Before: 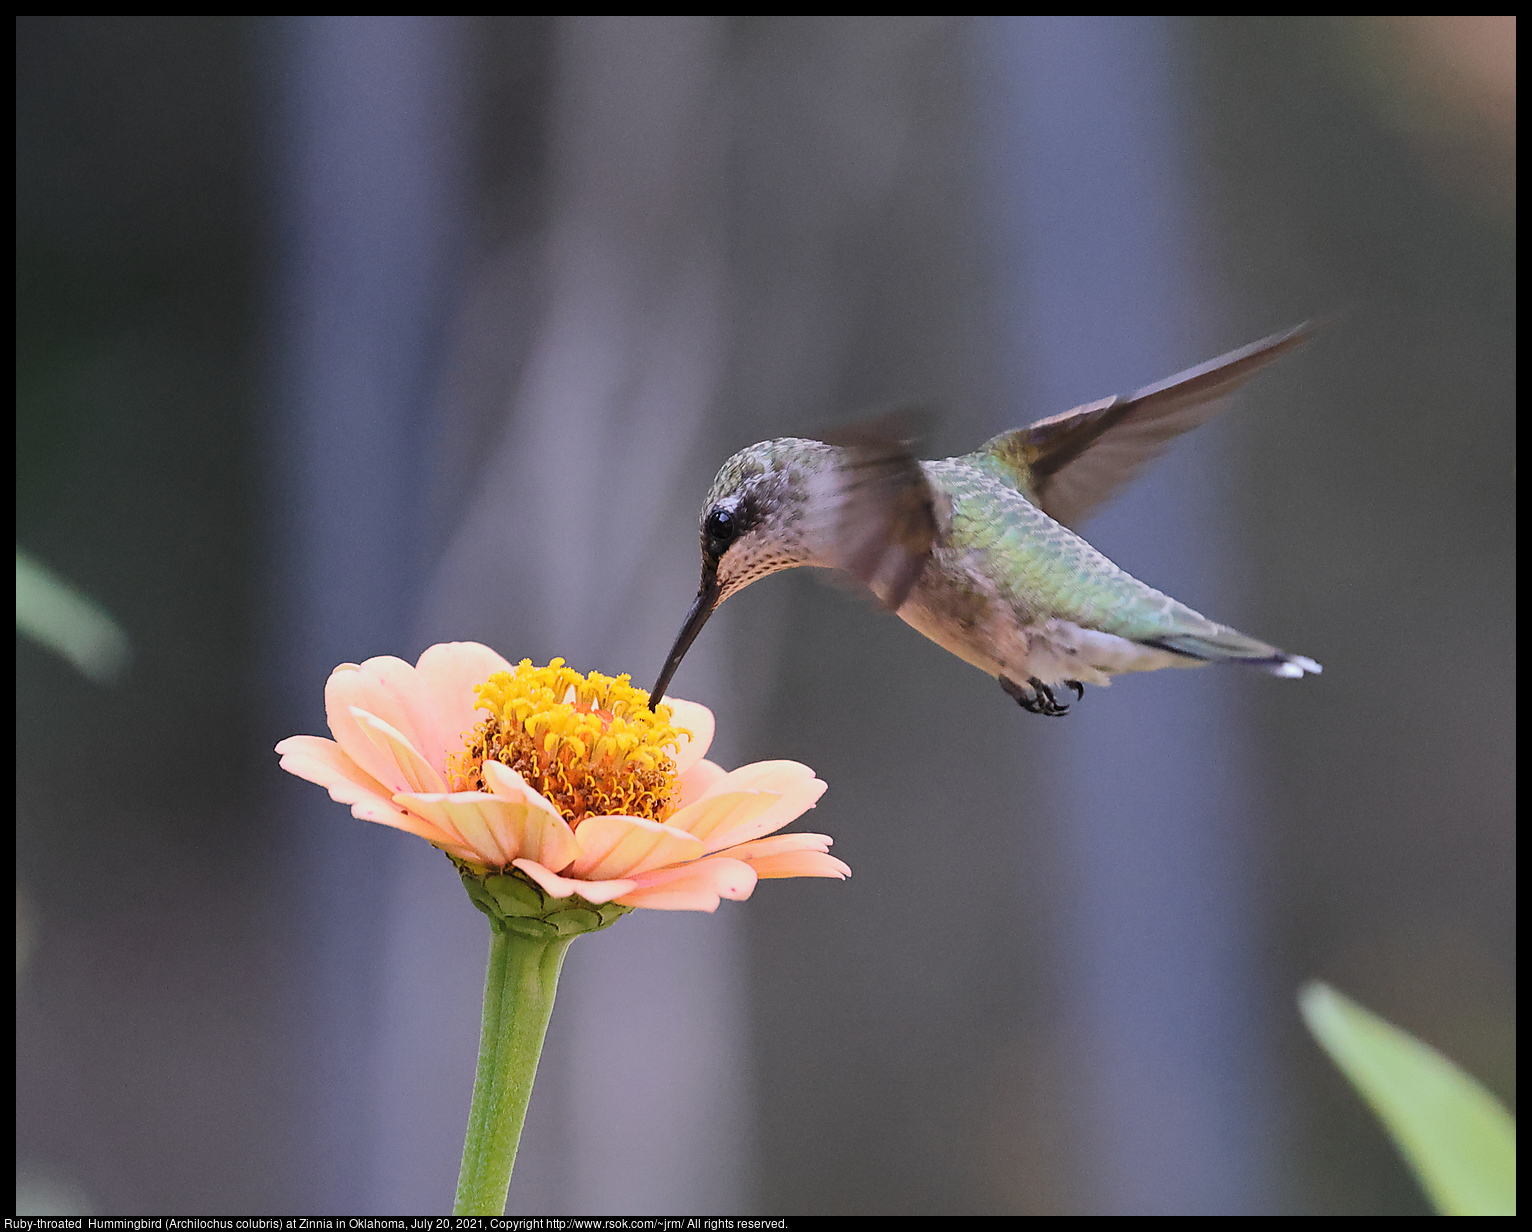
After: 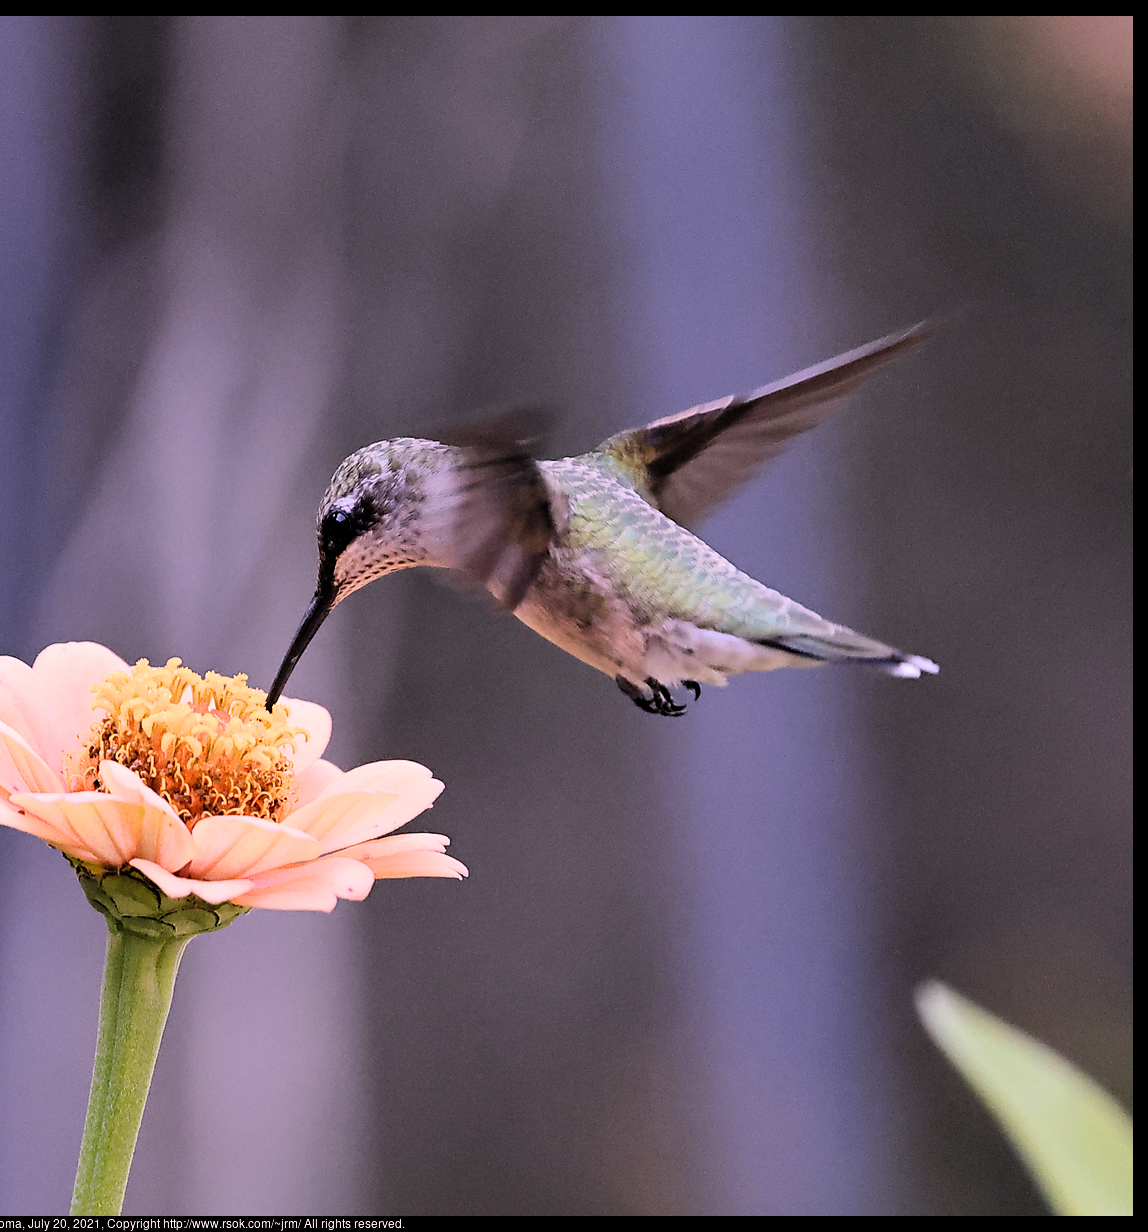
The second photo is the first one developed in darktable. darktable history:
color calibration: output R [1.063, -0.012, -0.003, 0], output B [-0.079, 0.047, 1, 0], illuminant as shot in camera, x 0.358, y 0.373, temperature 4628.91 K
crop and rotate: left 25.003%
filmic rgb: middle gray luminance 8.78%, black relative exposure -6.34 EV, white relative exposure 2.72 EV, target black luminance 0%, hardness 4.74, latitude 73.78%, contrast 1.331, shadows ↔ highlights balance 9.48%, color science v6 (2022), iterations of high-quality reconstruction 0
